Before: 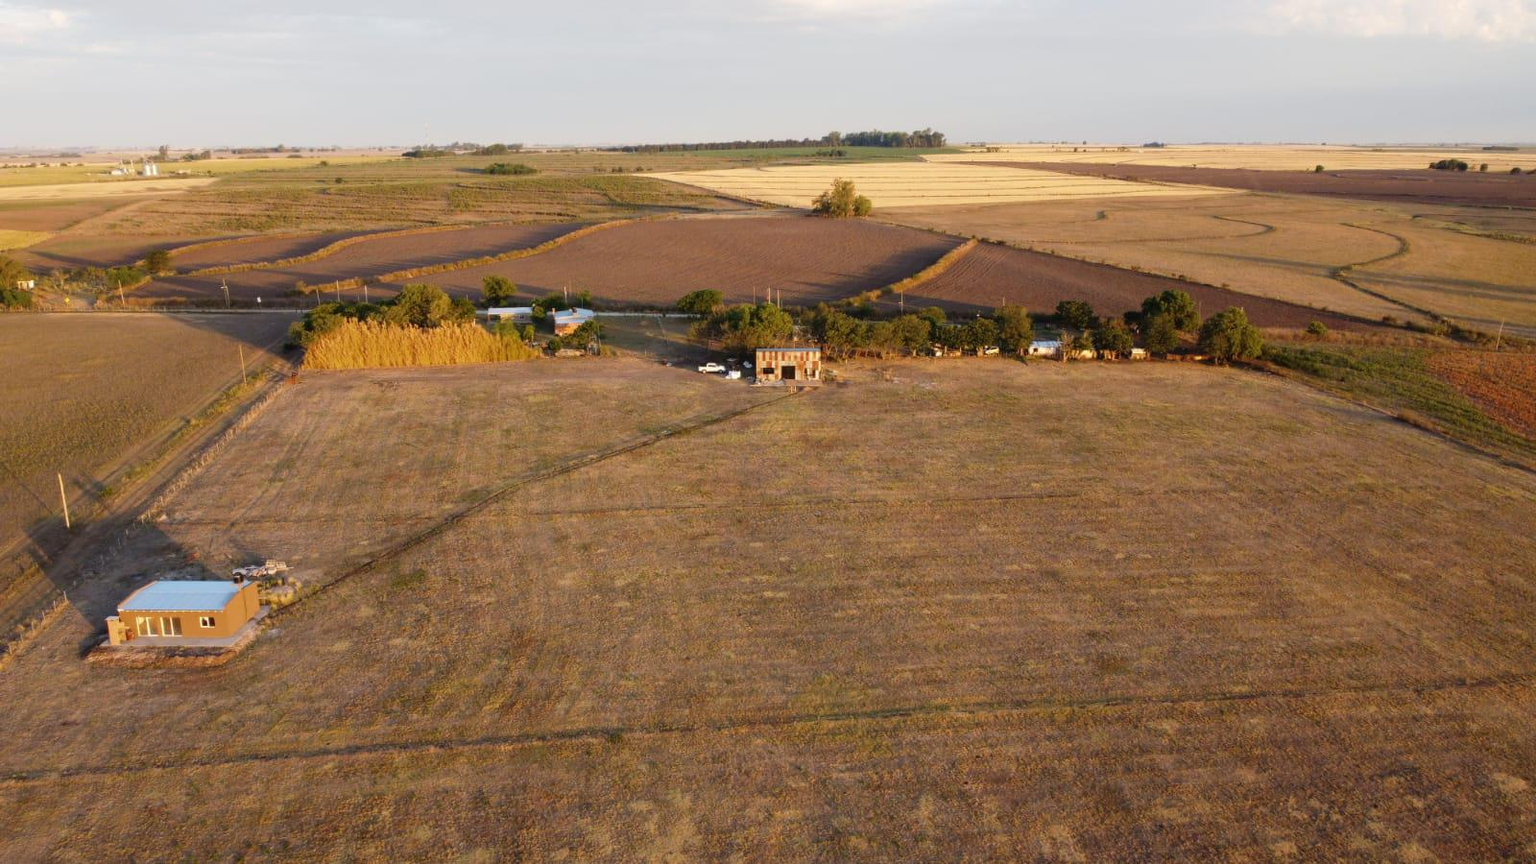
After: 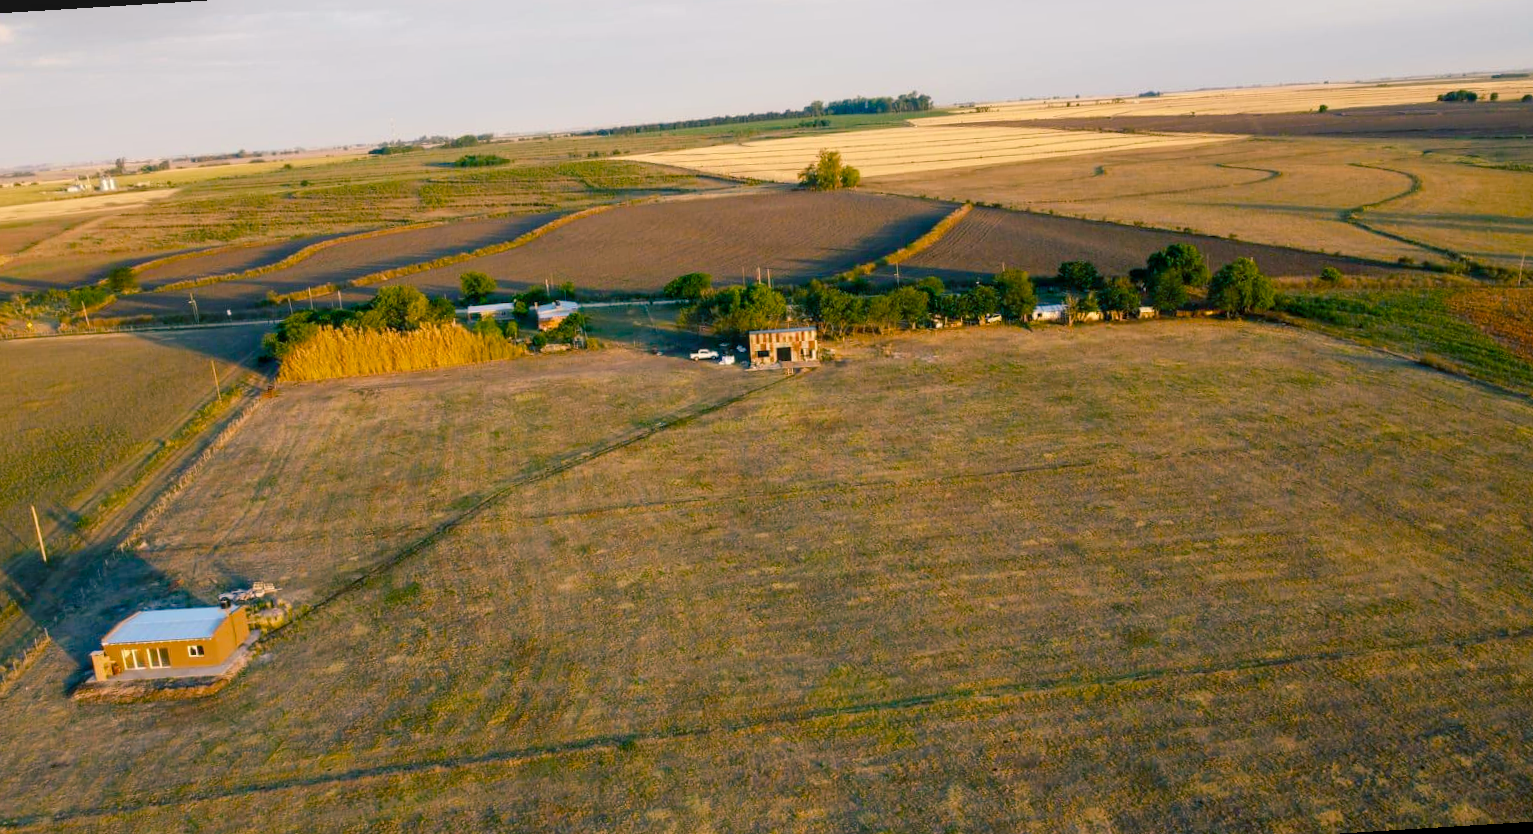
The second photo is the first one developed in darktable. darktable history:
rotate and perspective: rotation -3.52°, crop left 0.036, crop right 0.964, crop top 0.081, crop bottom 0.919
color balance rgb: shadows lift › luminance -28.76%, shadows lift › chroma 10%, shadows lift › hue 230°, power › chroma 0.5%, power › hue 215°, highlights gain › luminance 7.14%, highlights gain › chroma 1%, highlights gain › hue 50°, global offset › luminance -0.29%, global offset › hue 260°, perceptual saturation grading › global saturation 20%, perceptual saturation grading › highlights -13.92%, perceptual saturation grading › shadows 50%
local contrast: detail 110%
